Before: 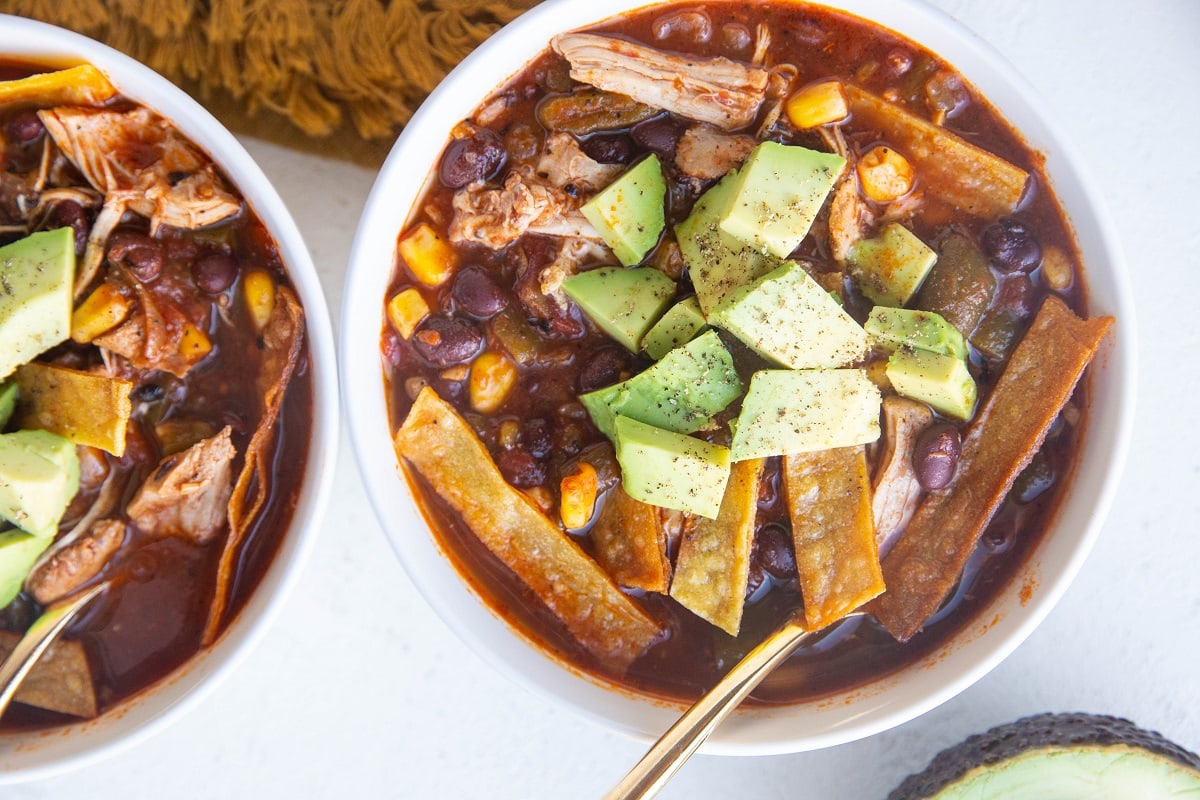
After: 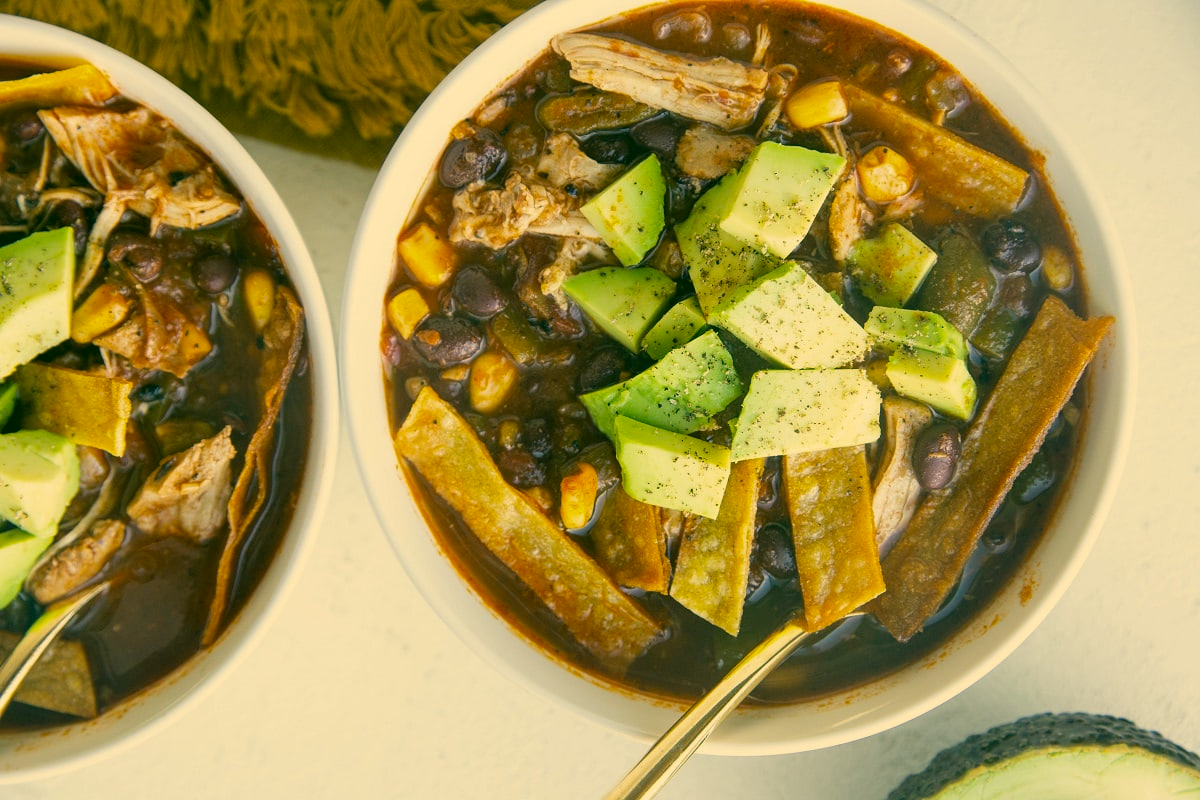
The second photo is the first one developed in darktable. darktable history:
exposure: exposure -0.256 EV, compensate highlight preservation false
color correction: highlights a* 5.7, highlights b* 32.81, shadows a* -26.44, shadows b* 3.88
